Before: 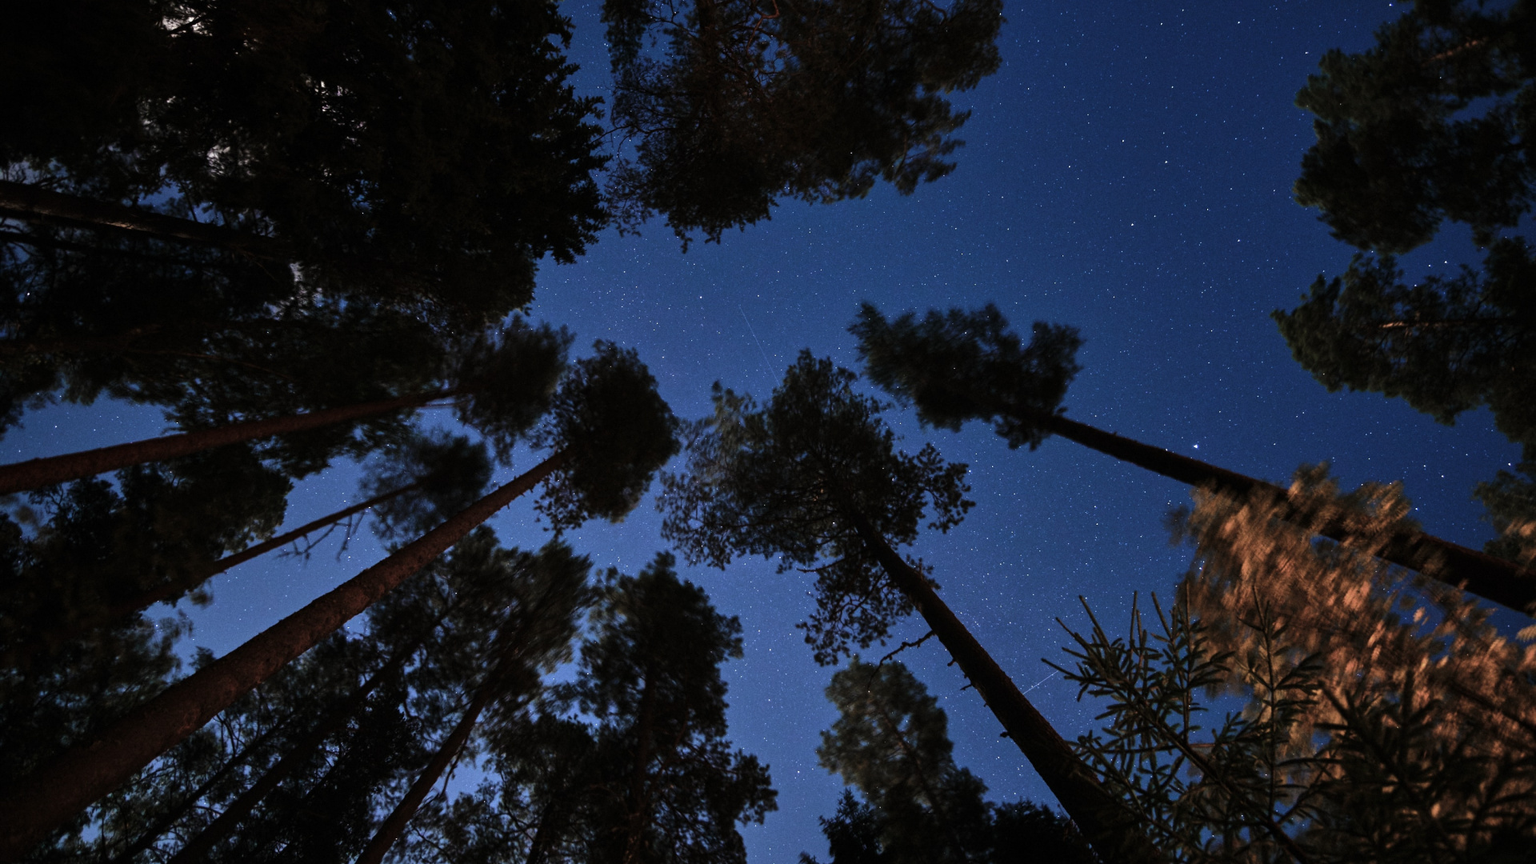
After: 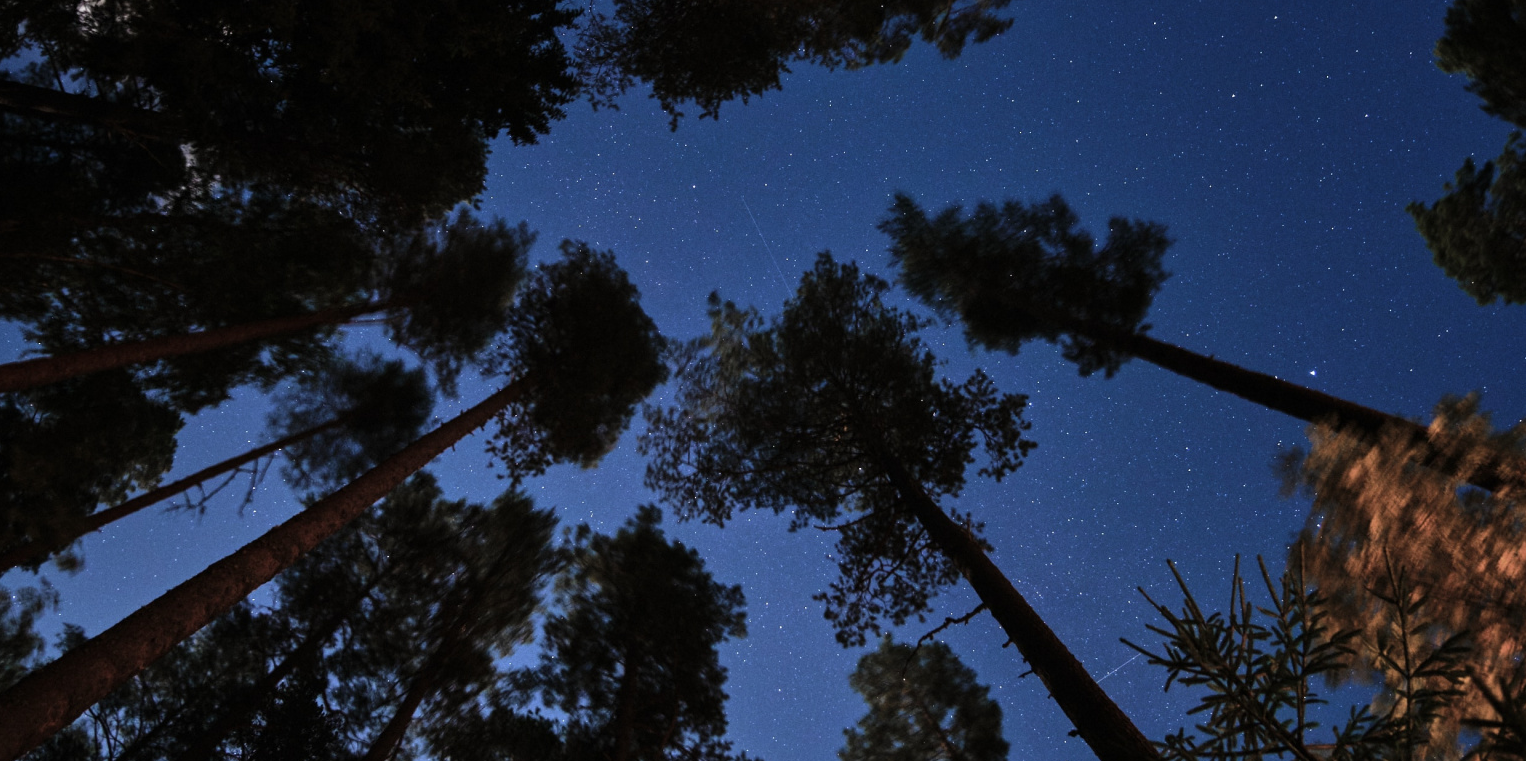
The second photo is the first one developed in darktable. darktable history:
crop: left 9.504%, top 17.16%, right 10.983%, bottom 12.362%
